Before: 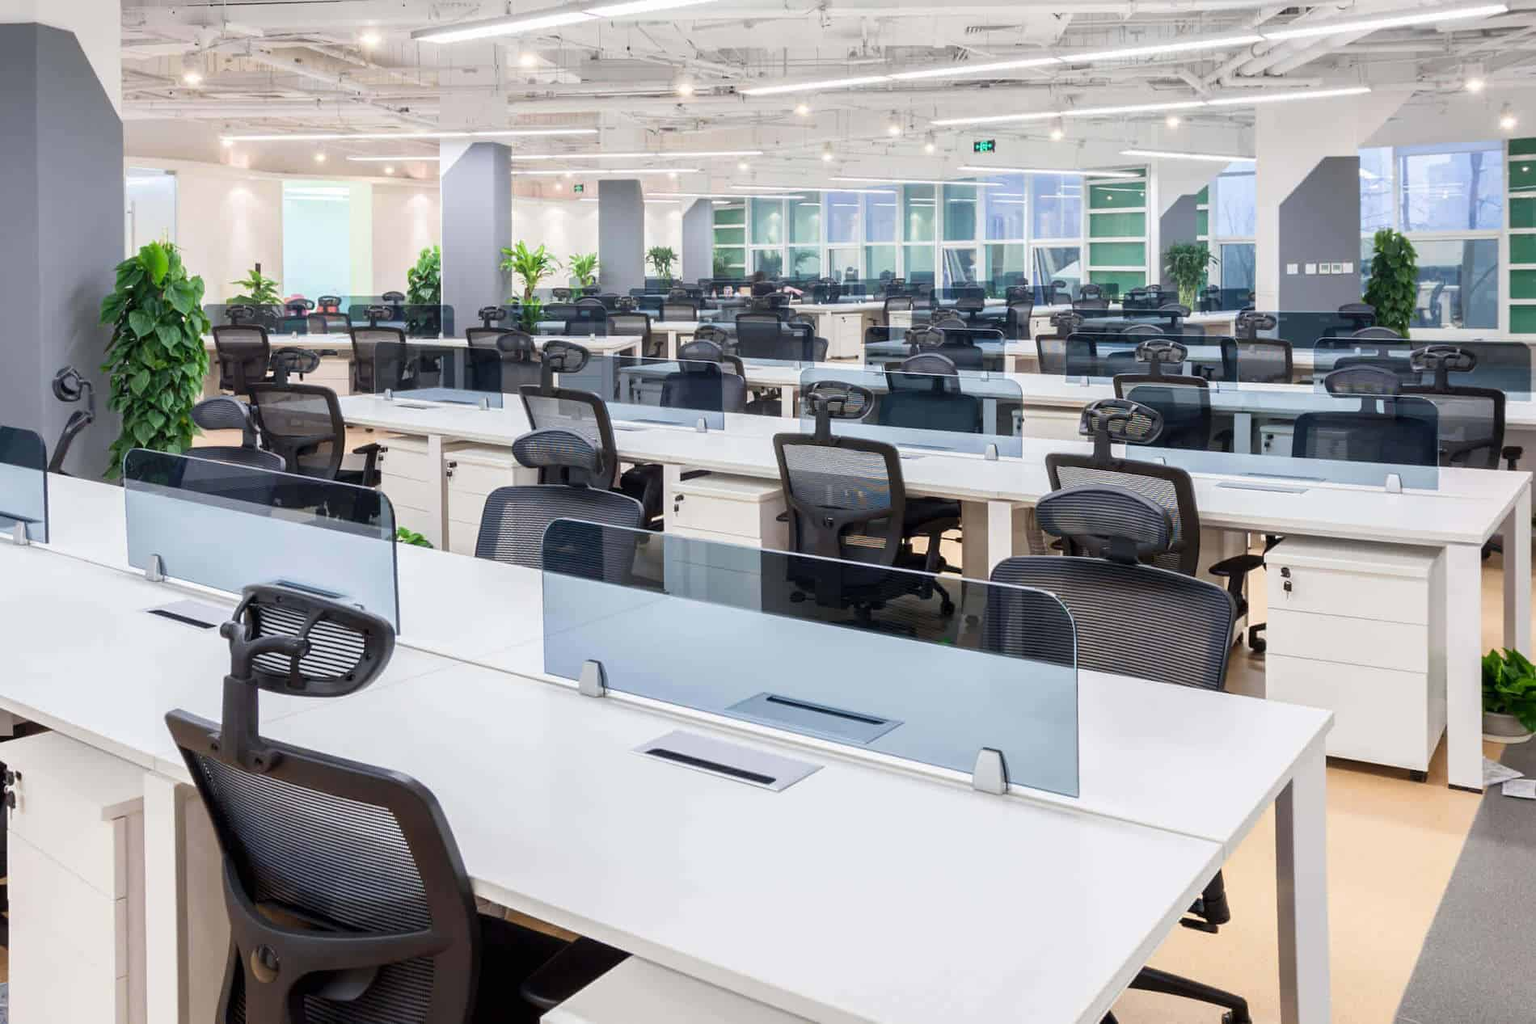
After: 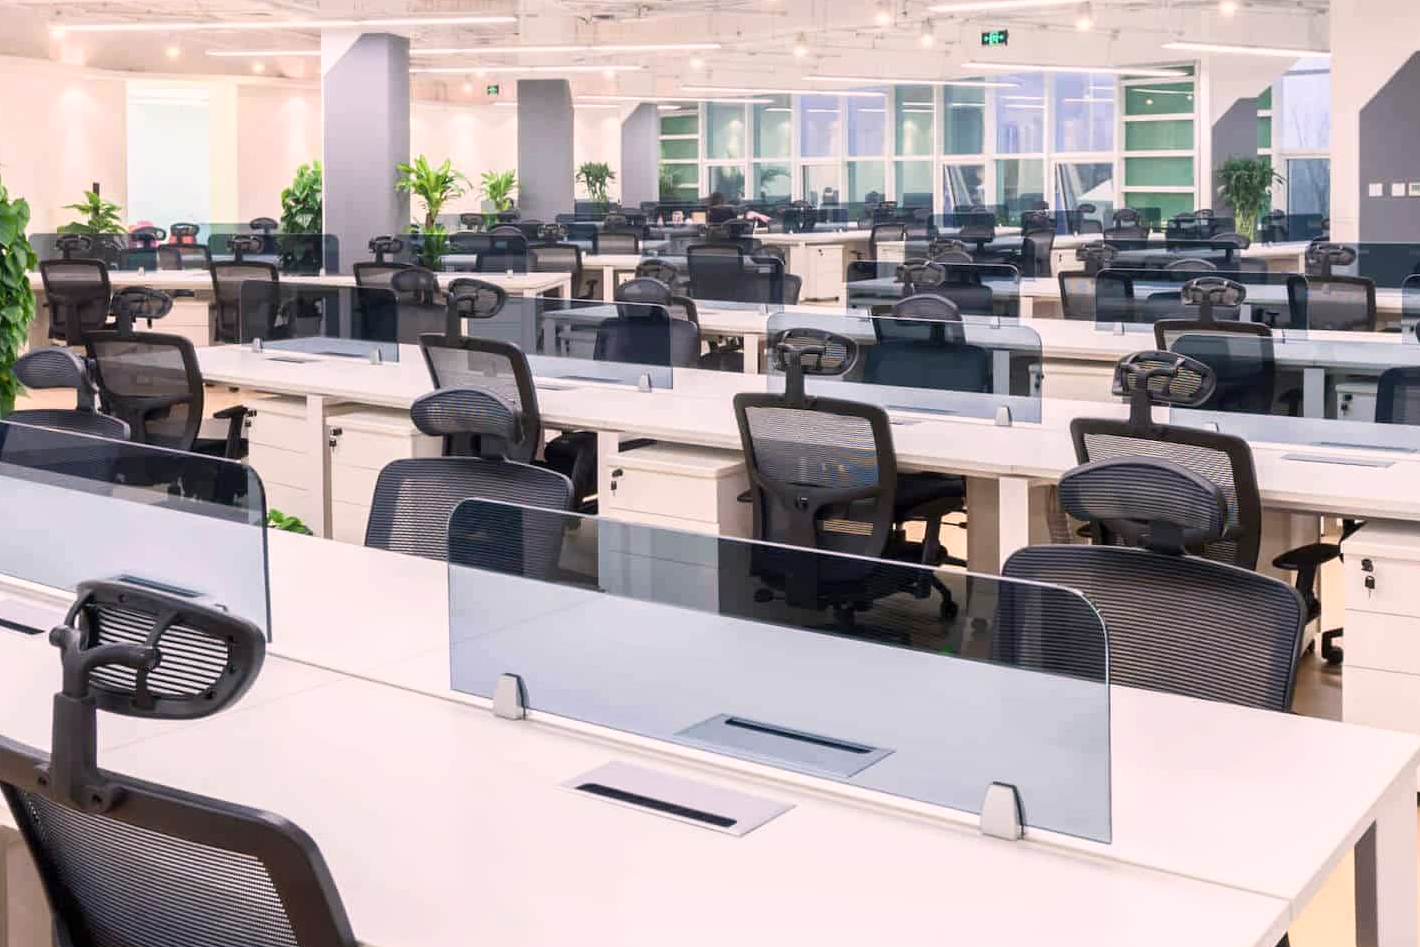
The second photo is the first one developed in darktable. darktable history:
shadows and highlights: shadows 0, highlights 40
exposure: compensate exposure bias true, compensate highlight preservation false
crop and rotate: left 11.831%, top 11.346%, right 13.429%, bottom 13.899%
color correction: highlights a* 7.34, highlights b* 4.37
